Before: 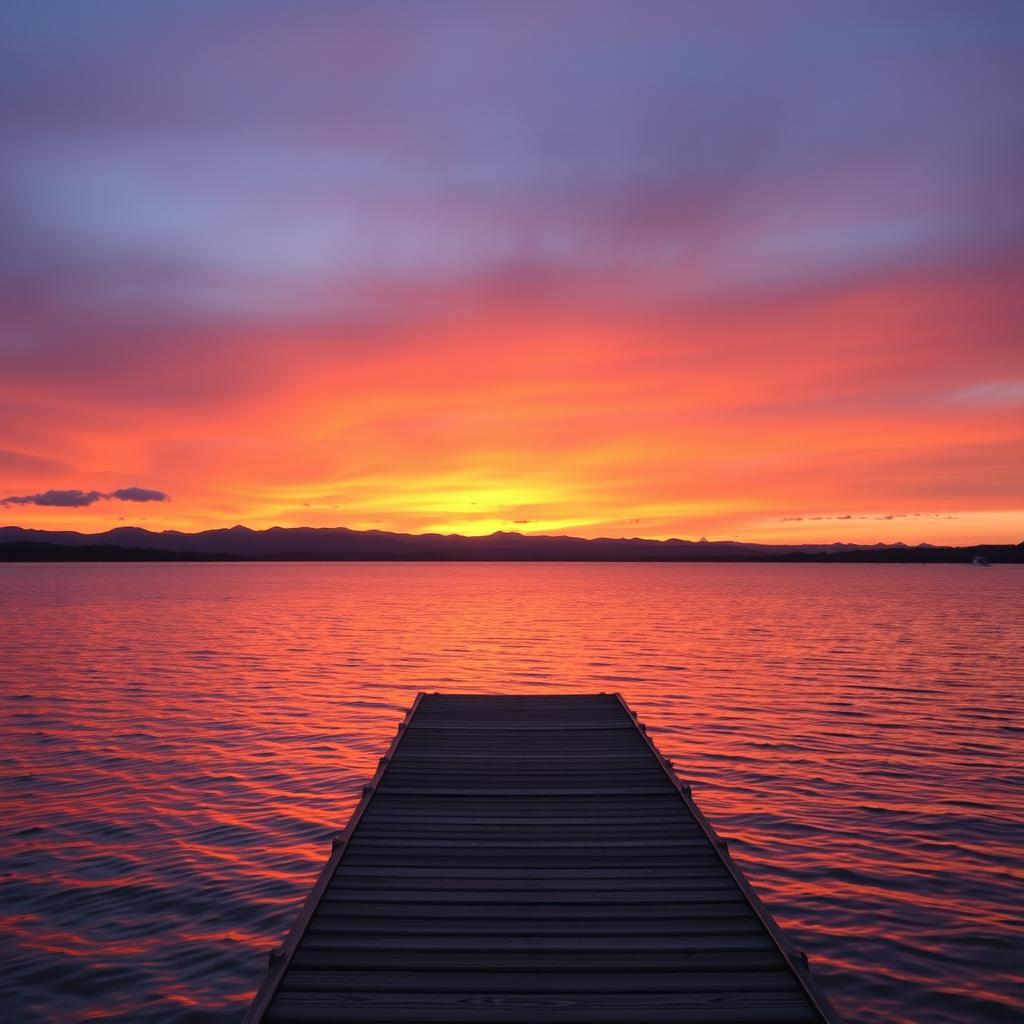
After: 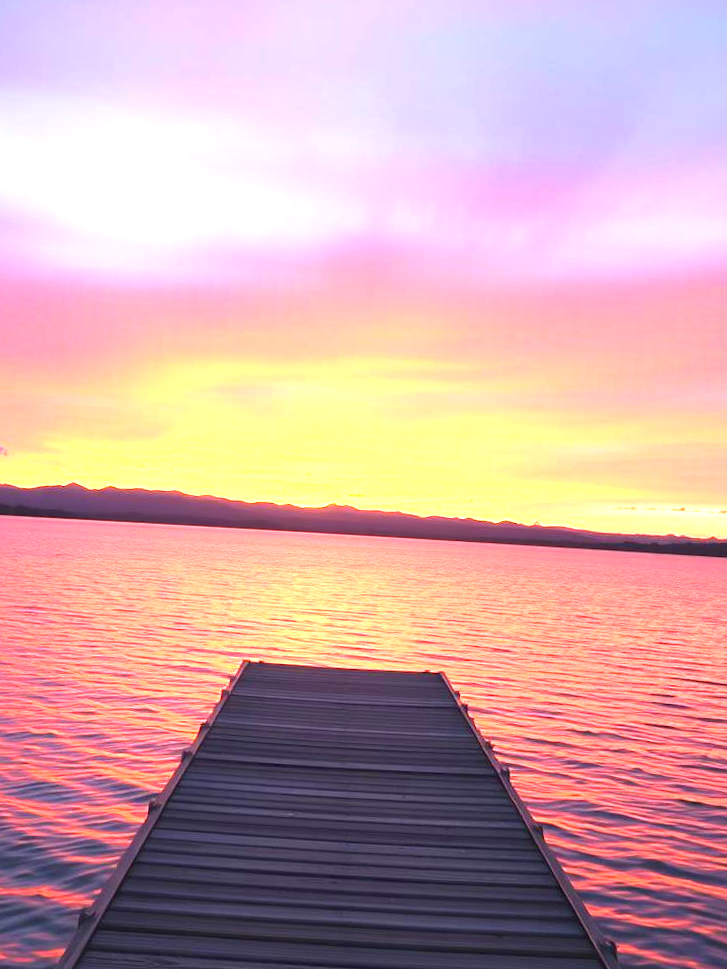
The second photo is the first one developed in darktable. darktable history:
exposure: black level correction 0, exposure 2.138 EV, compensate exposure bias true, compensate highlight preservation false
crop and rotate: angle -3.27°, left 14.277%, top 0.028%, right 10.766%, bottom 0.028%
